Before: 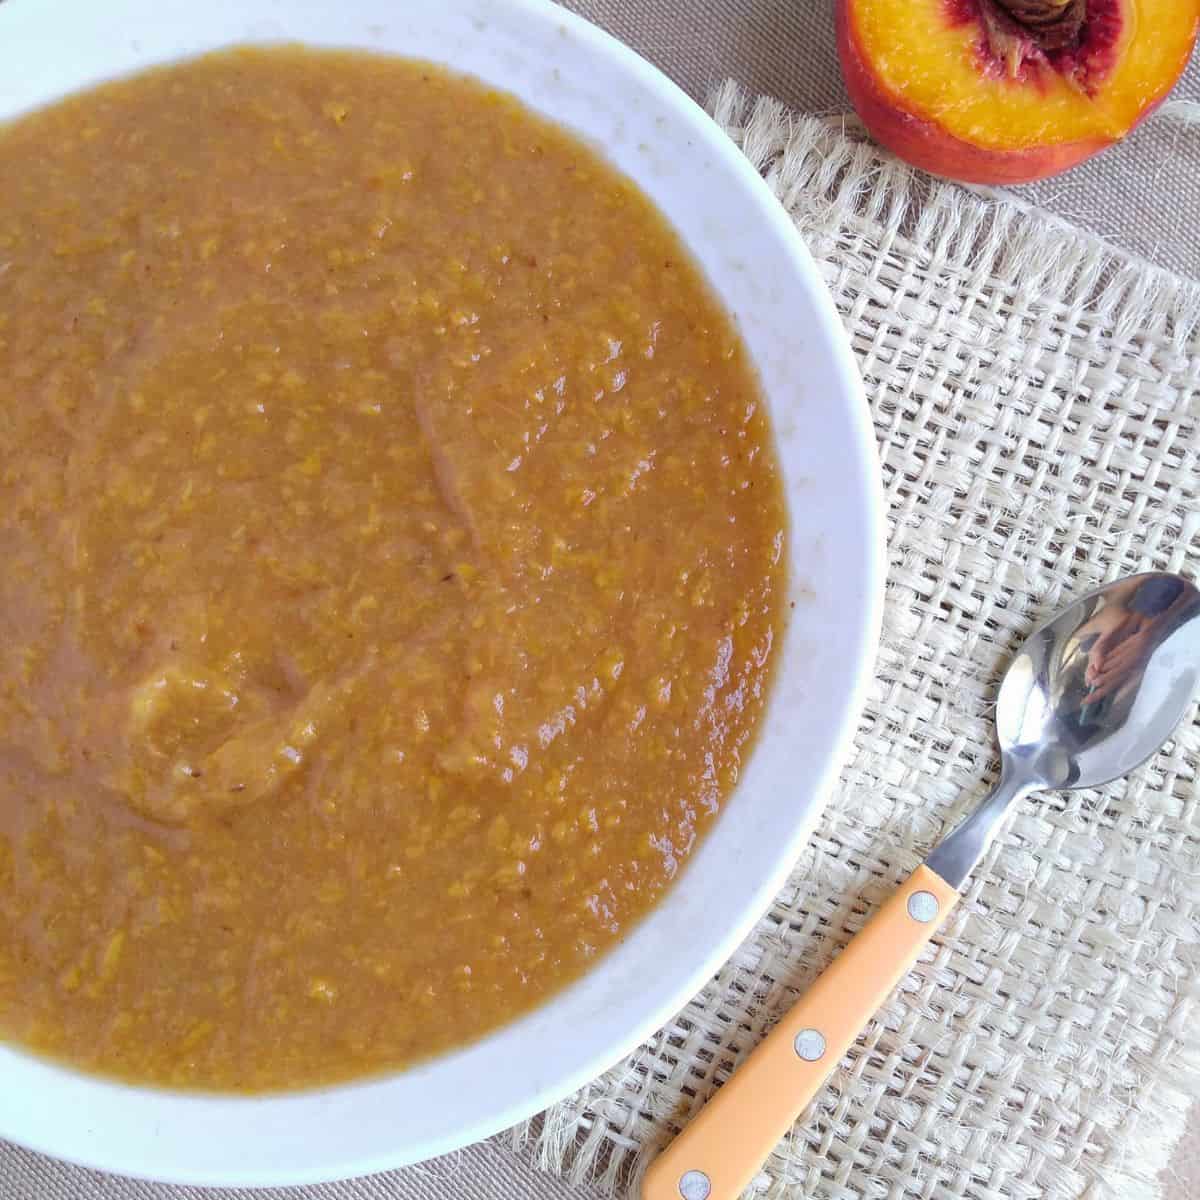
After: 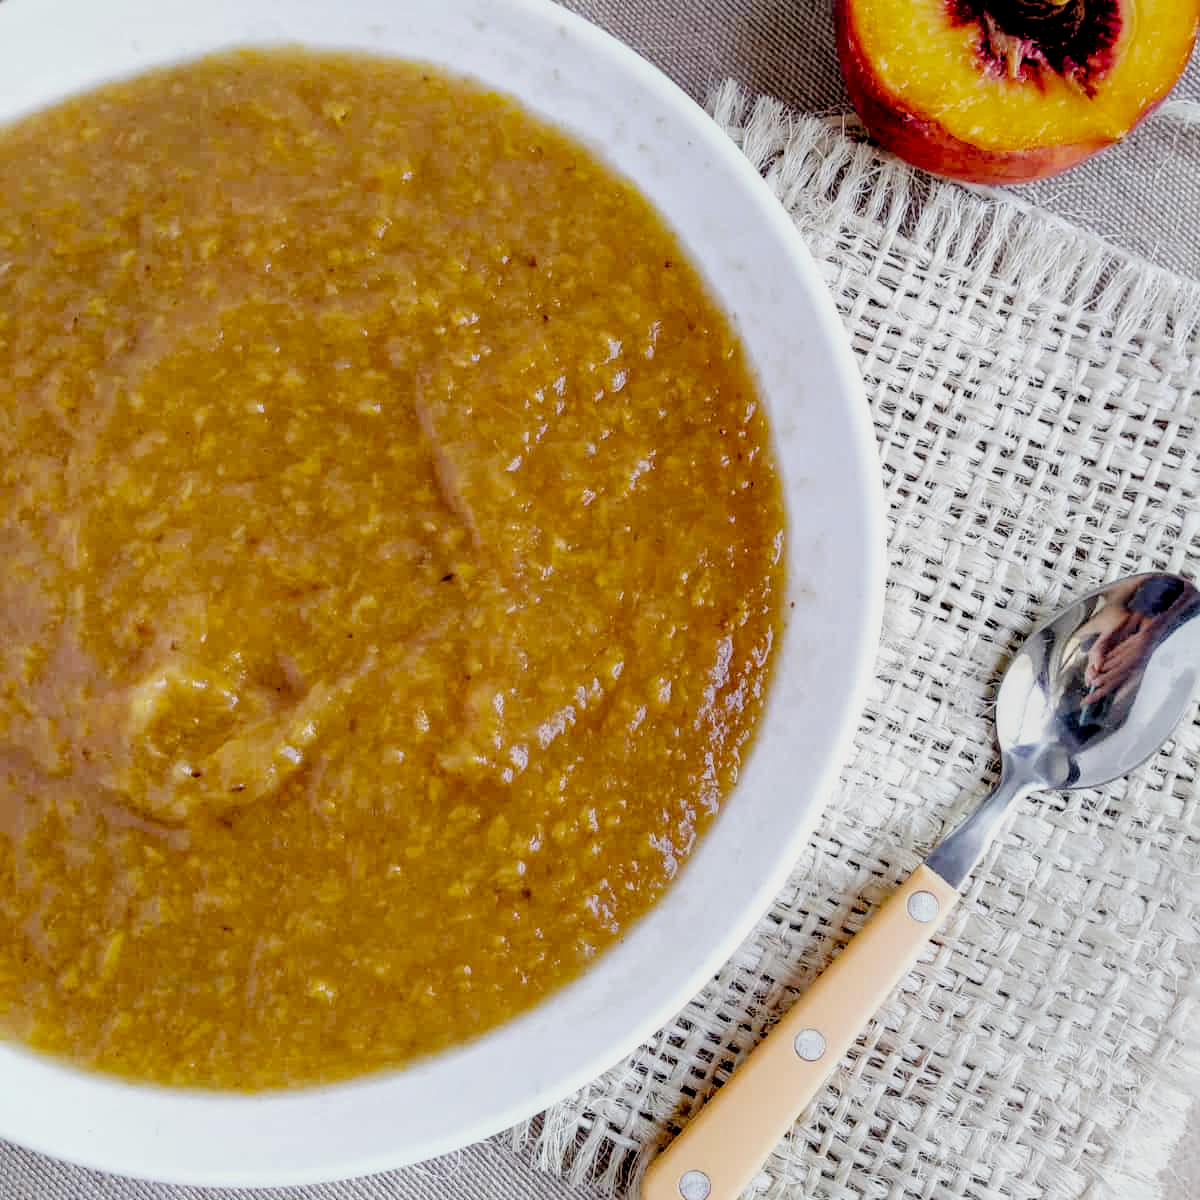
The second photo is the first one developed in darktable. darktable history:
filmic rgb: black relative exposure -2.85 EV, white relative exposure 4.56 EV, hardness 1.77, contrast 1.25, preserve chrominance no, color science v5 (2021)
local contrast: detail 154%
